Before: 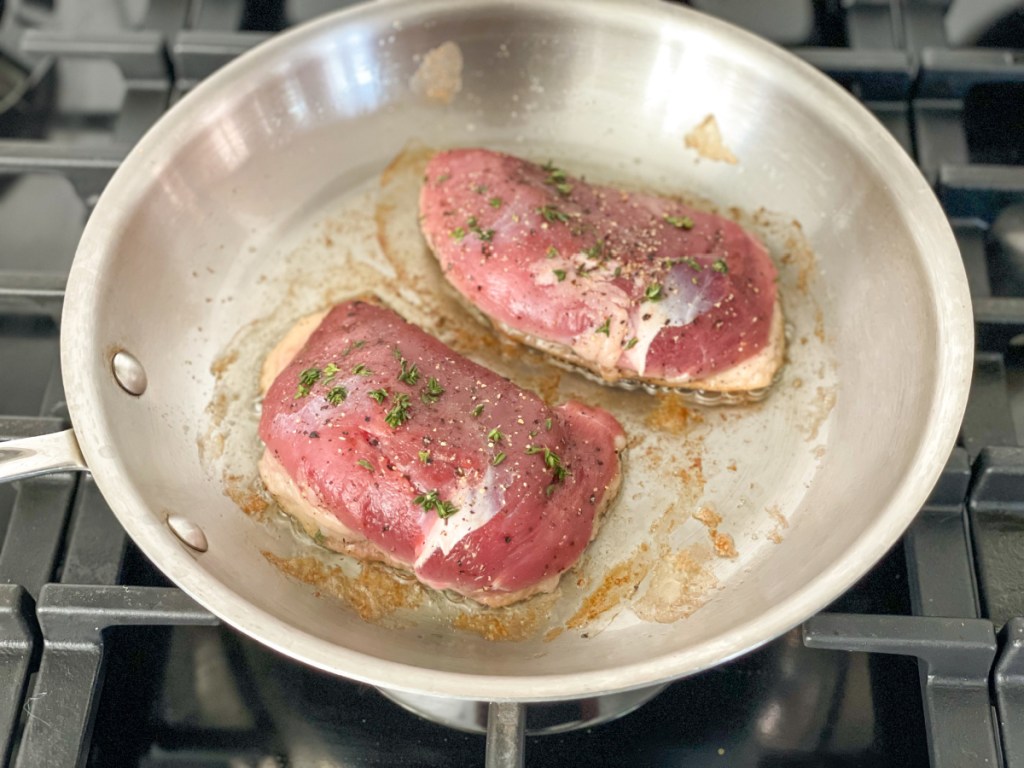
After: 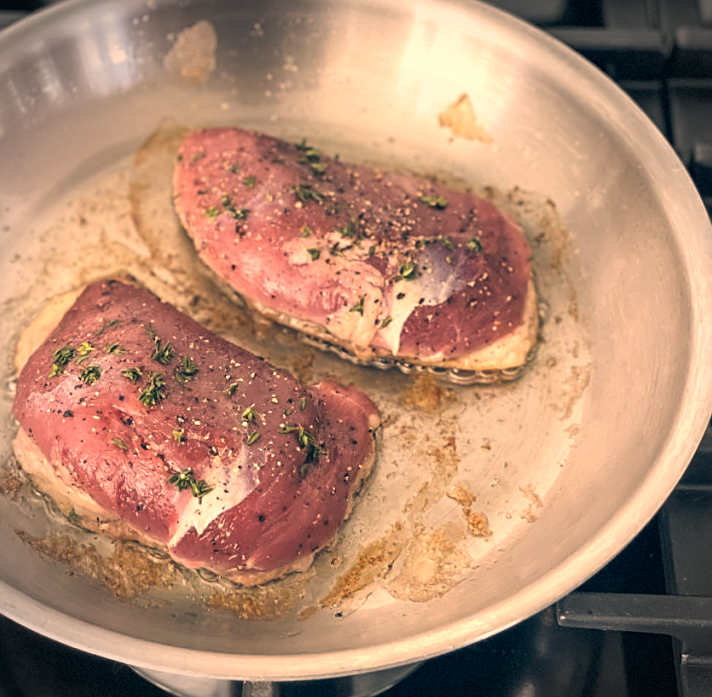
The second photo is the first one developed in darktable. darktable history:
sharpen: on, module defaults
crop and rotate: left 24.034%, top 2.838%, right 6.406%, bottom 6.299%
color correction: highlights a* 10.32, highlights b* 14.66, shadows a* -9.59, shadows b* -15.02
levels: mode automatic, black 0.023%, white 99.97%, levels [0.062, 0.494, 0.925]
vignetting: dithering 8-bit output, unbound false
white balance: red 1.127, blue 0.943
exposure: black level correction -0.03, compensate highlight preservation false
